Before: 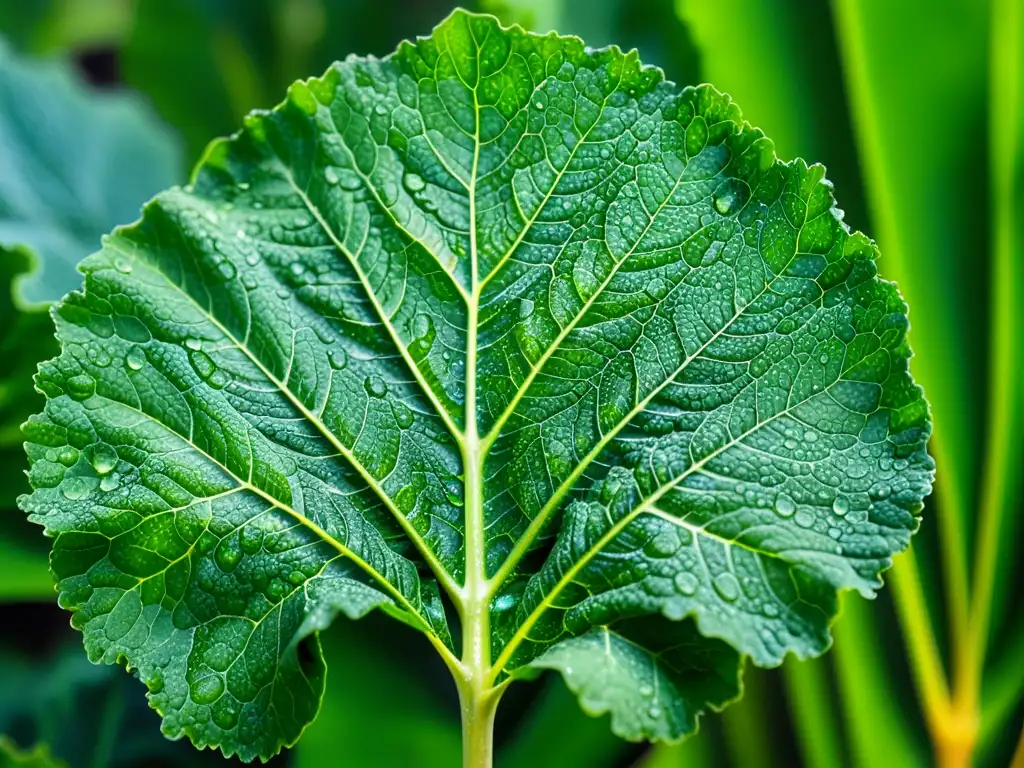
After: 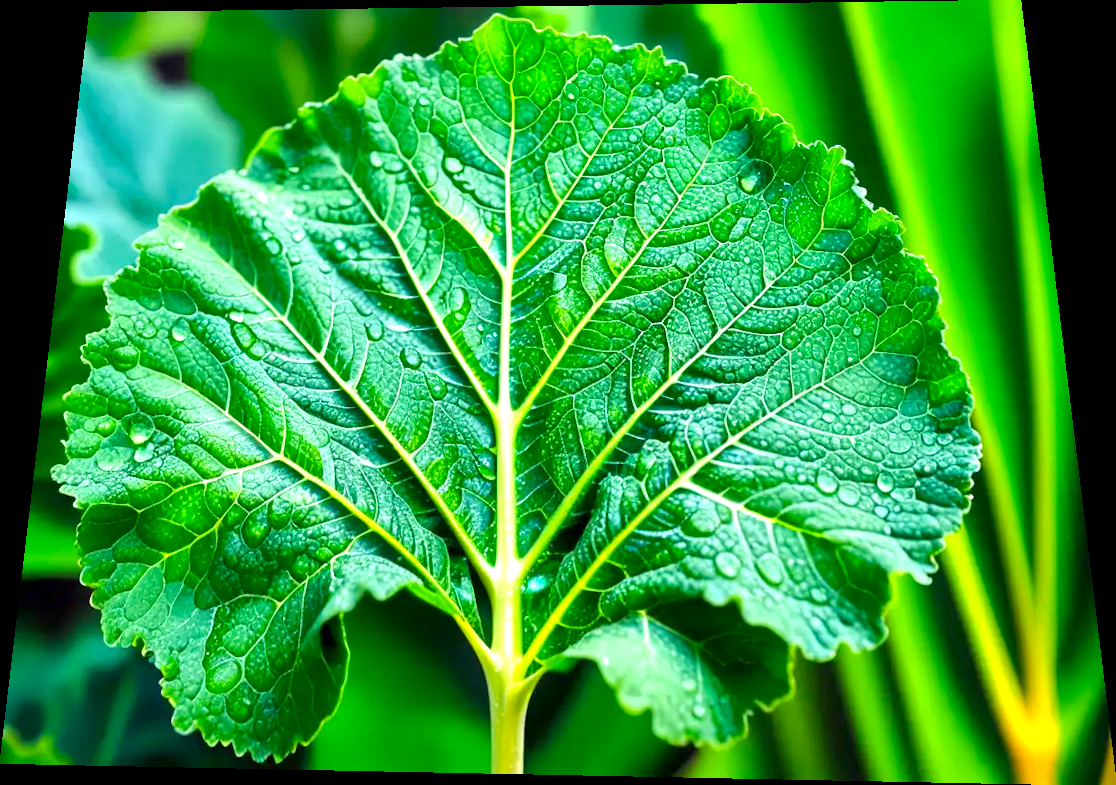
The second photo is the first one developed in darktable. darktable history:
base curve: curves: ch0 [(0, 0) (0.262, 0.32) (0.722, 0.705) (1, 1)]
rotate and perspective: rotation 0.128°, lens shift (vertical) -0.181, lens shift (horizontal) -0.044, shear 0.001, automatic cropping off
color calibration: output R [0.946, 0.065, -0.013, 0], output G [-0.246, 1.264, -0.017, 0], output B [0.046, -0.098, 1.05, 0], illuminant custom, x 0.344, y 0.359, temperature 5045.54 K
exposure: exposure 0.669 EV, compensate highlight preservation false
local contrast: mode bilateral grid, contrast 20, coarseness 50, detail 140%, midtone range 0.2
